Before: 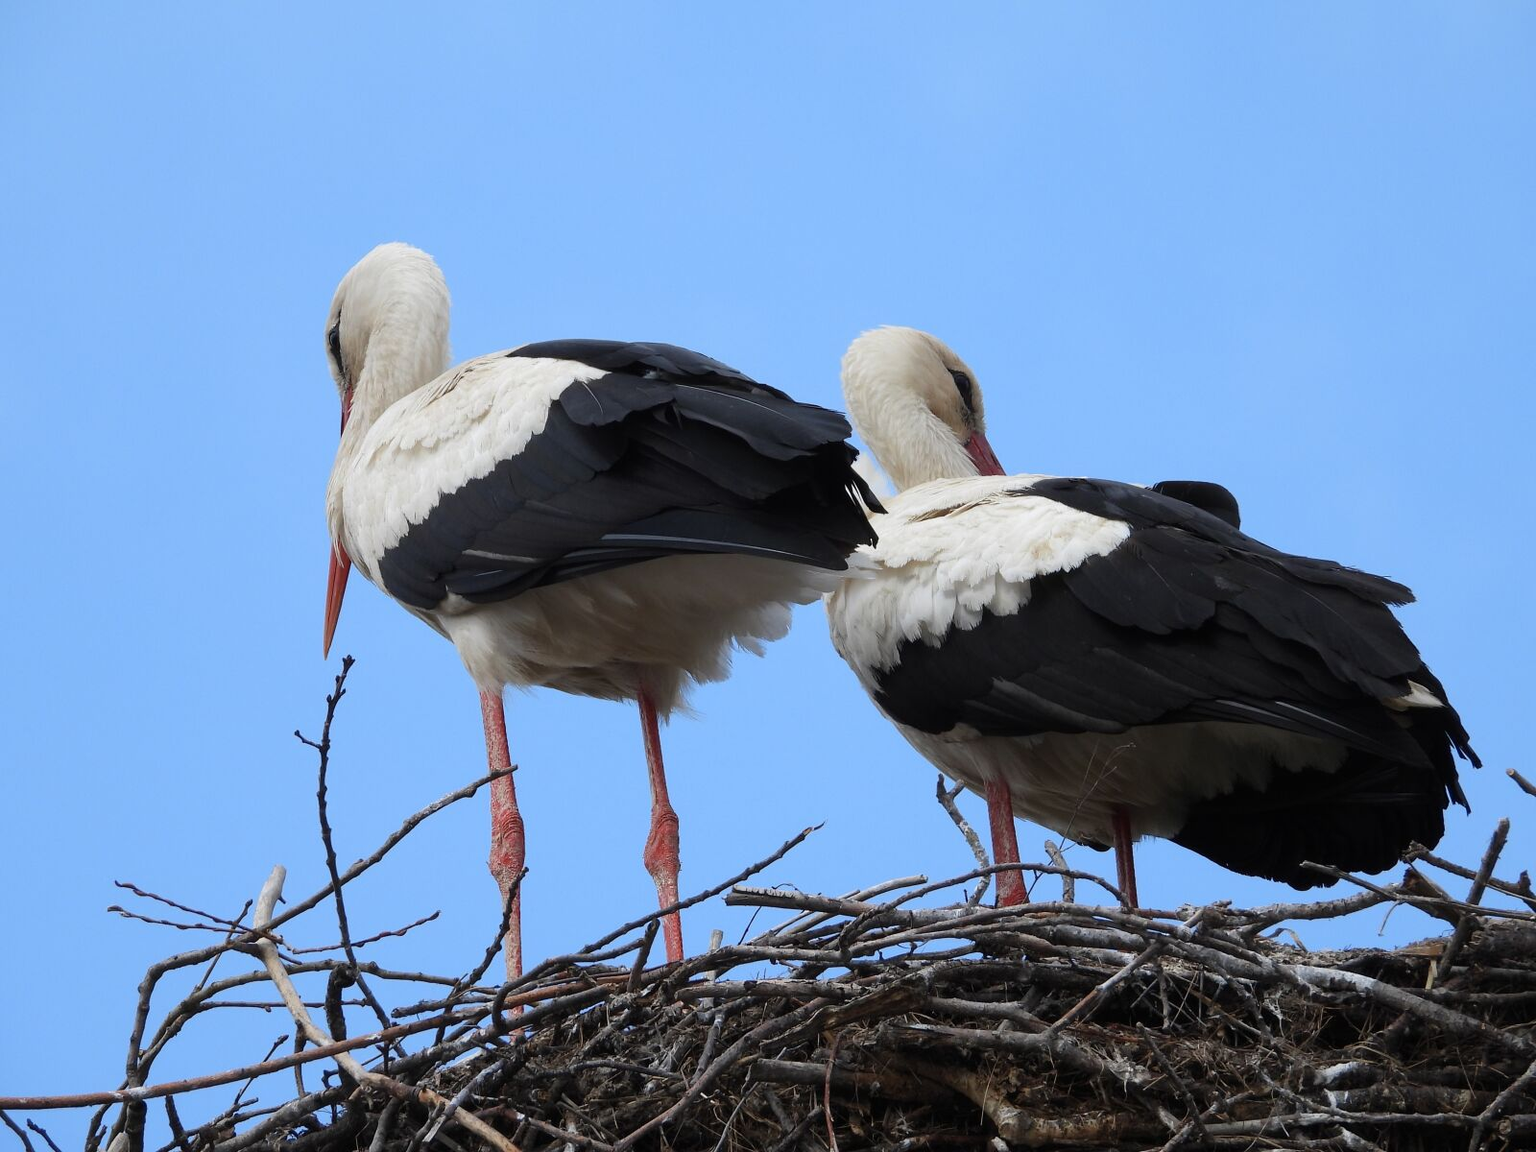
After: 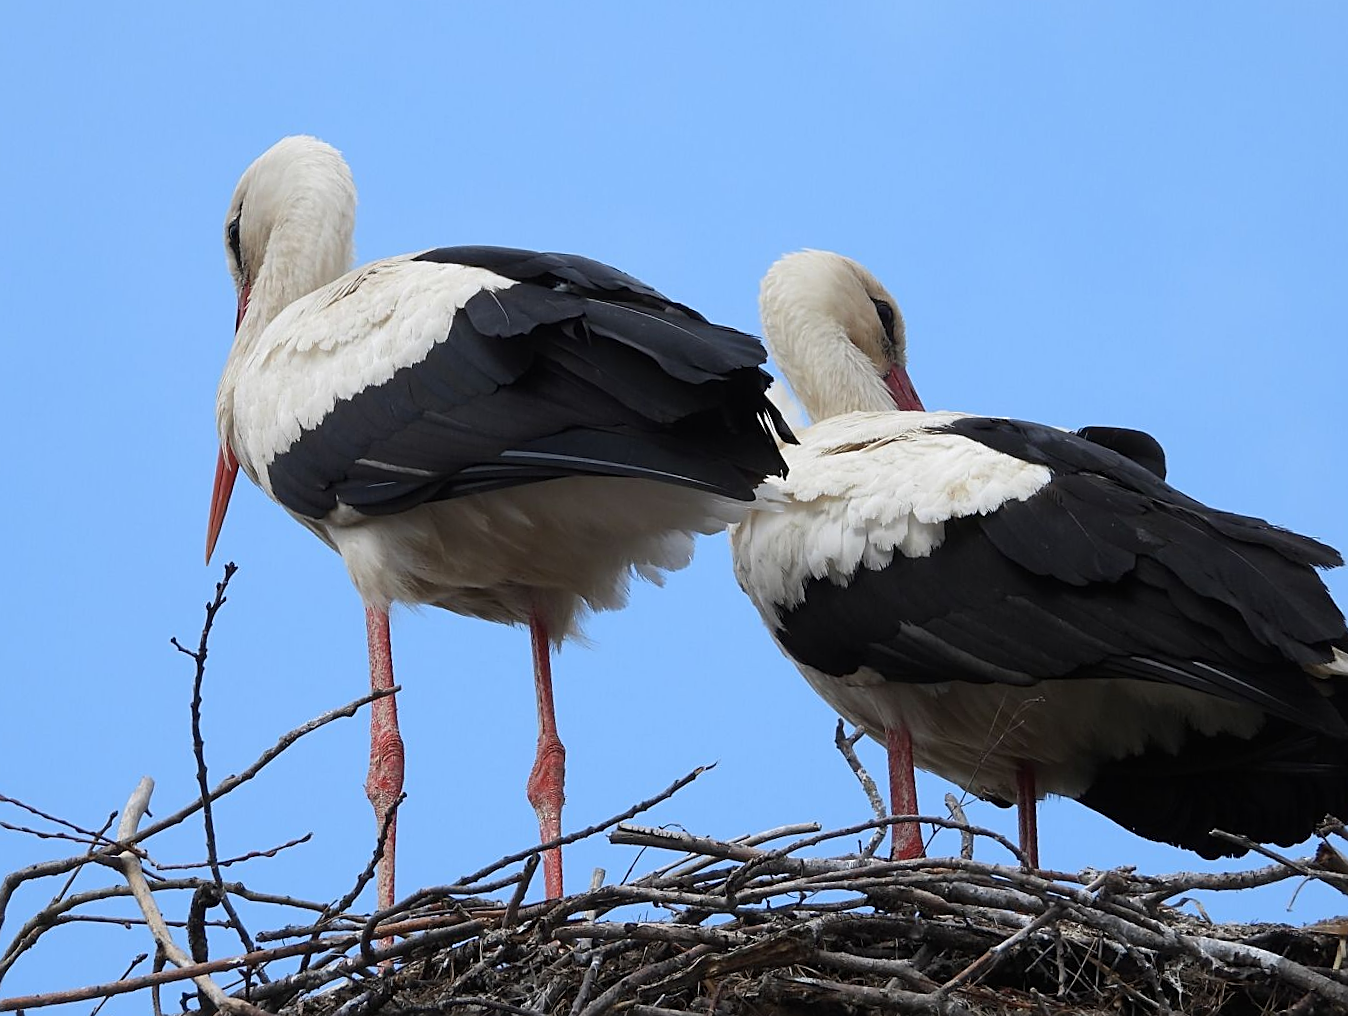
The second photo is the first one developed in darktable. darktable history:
sharpen: on, module defaults
crop and rotate: angle -3.05°, left 5.129%, top 5.18%, right 4.718%, bottom 4.219%
